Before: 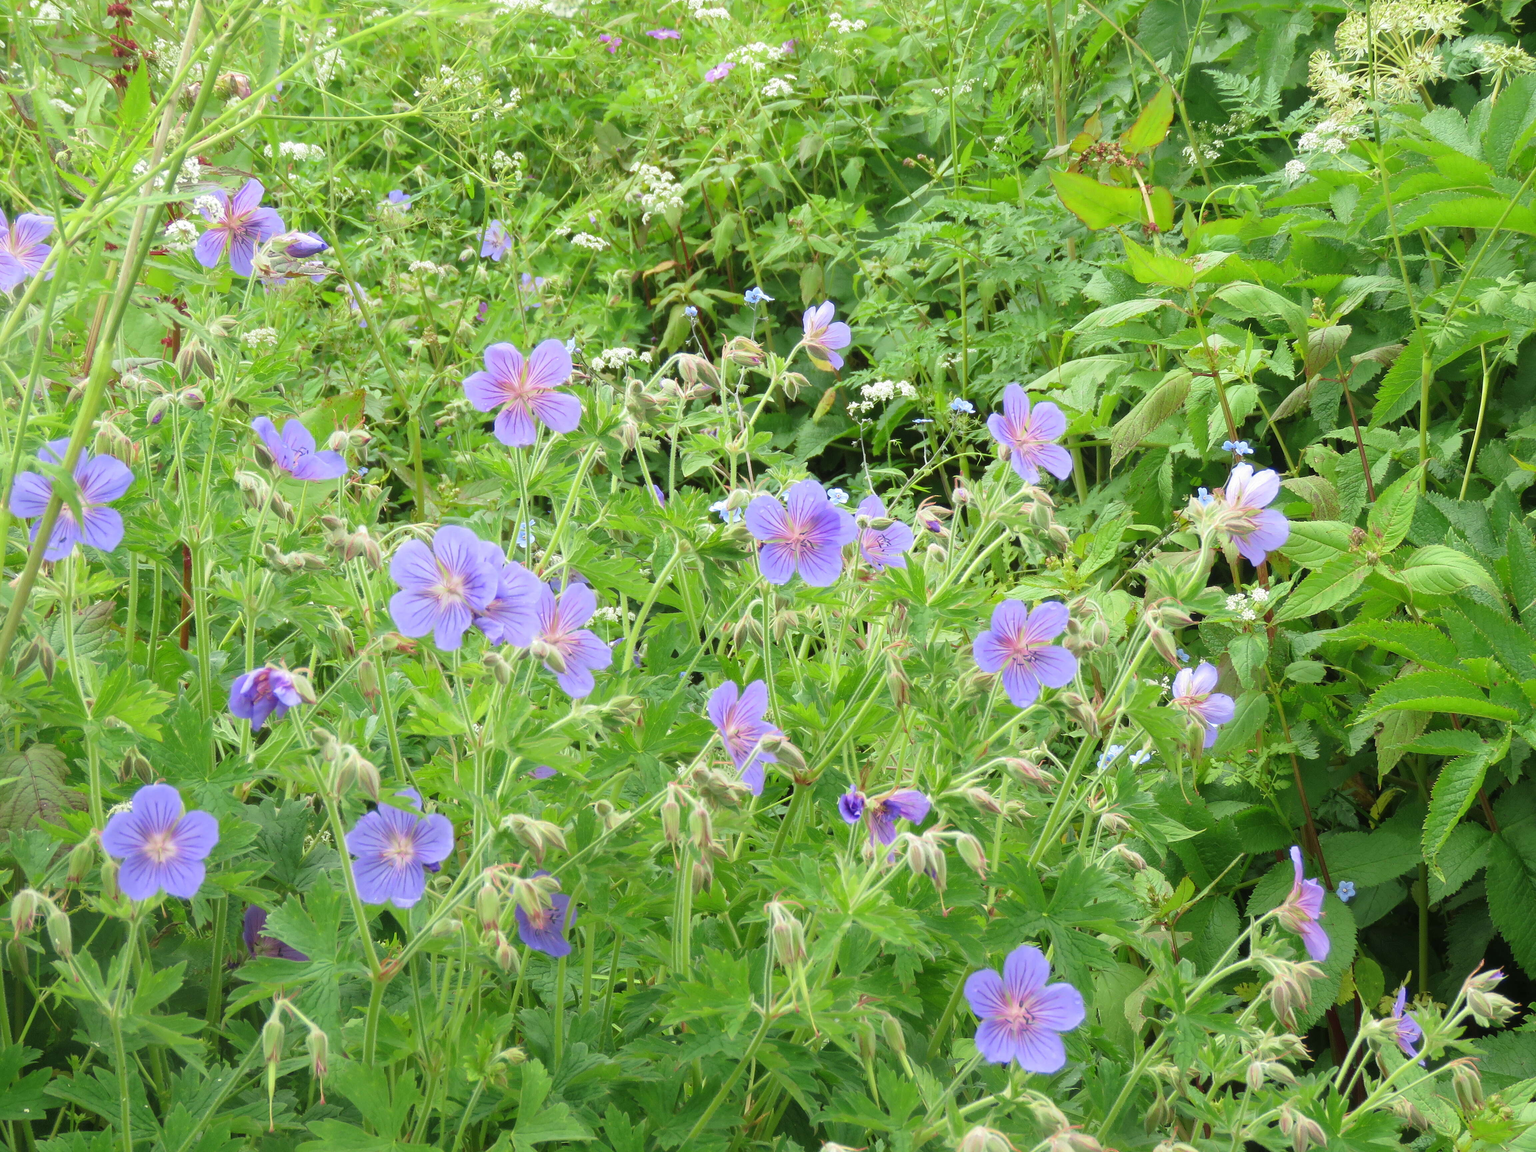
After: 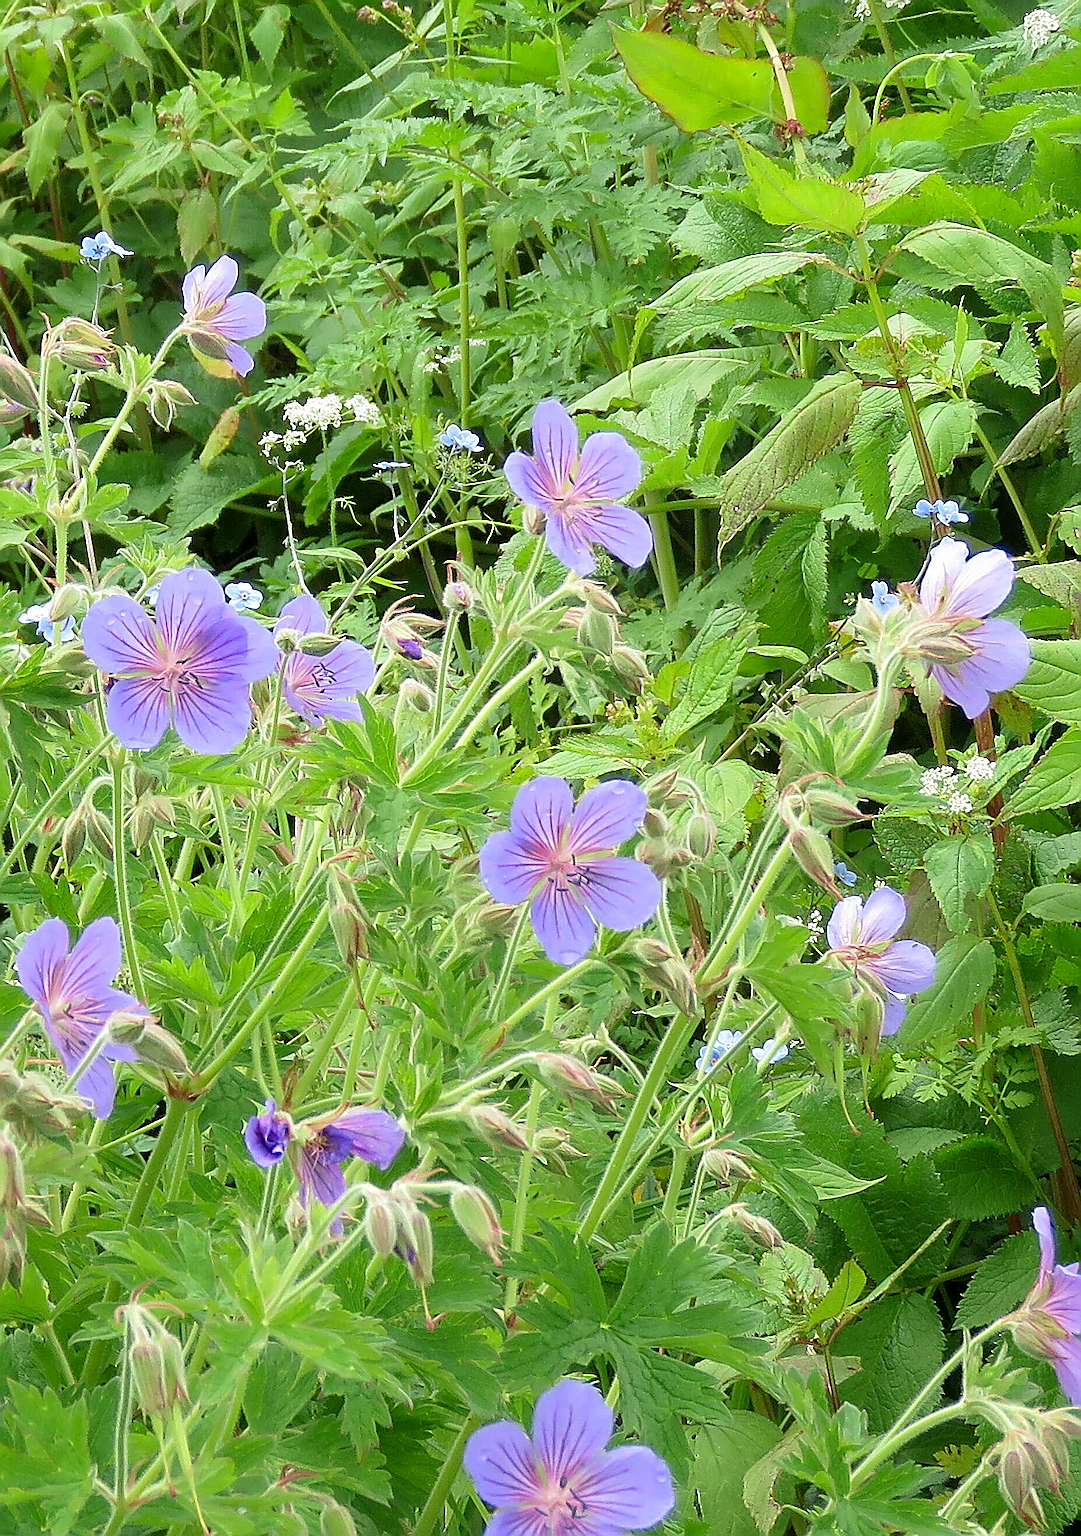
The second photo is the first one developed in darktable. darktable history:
exposure: black level correction 0.005, exposure 0.015 EV, compensate exposure bias true, compensate highlight preservation false
crop: left 45.473%, top 13.403%, right 14.122%, bottom 10.126%
sharpen: amount 1.99
